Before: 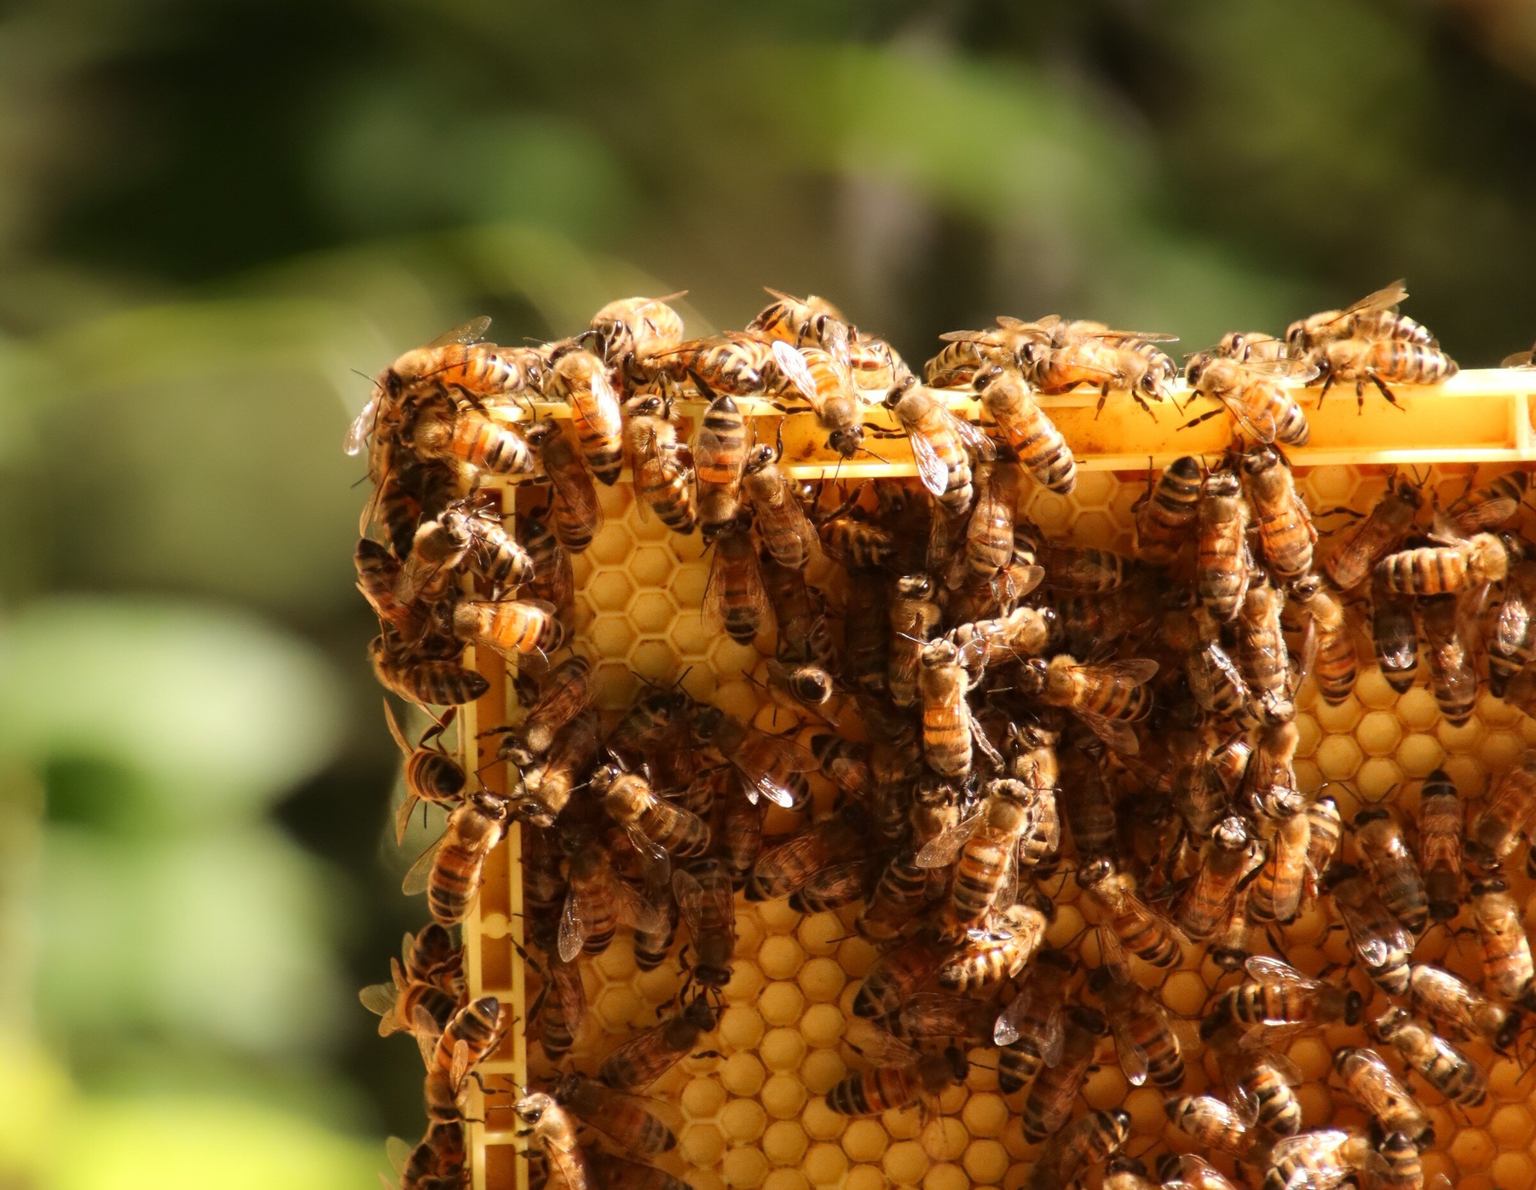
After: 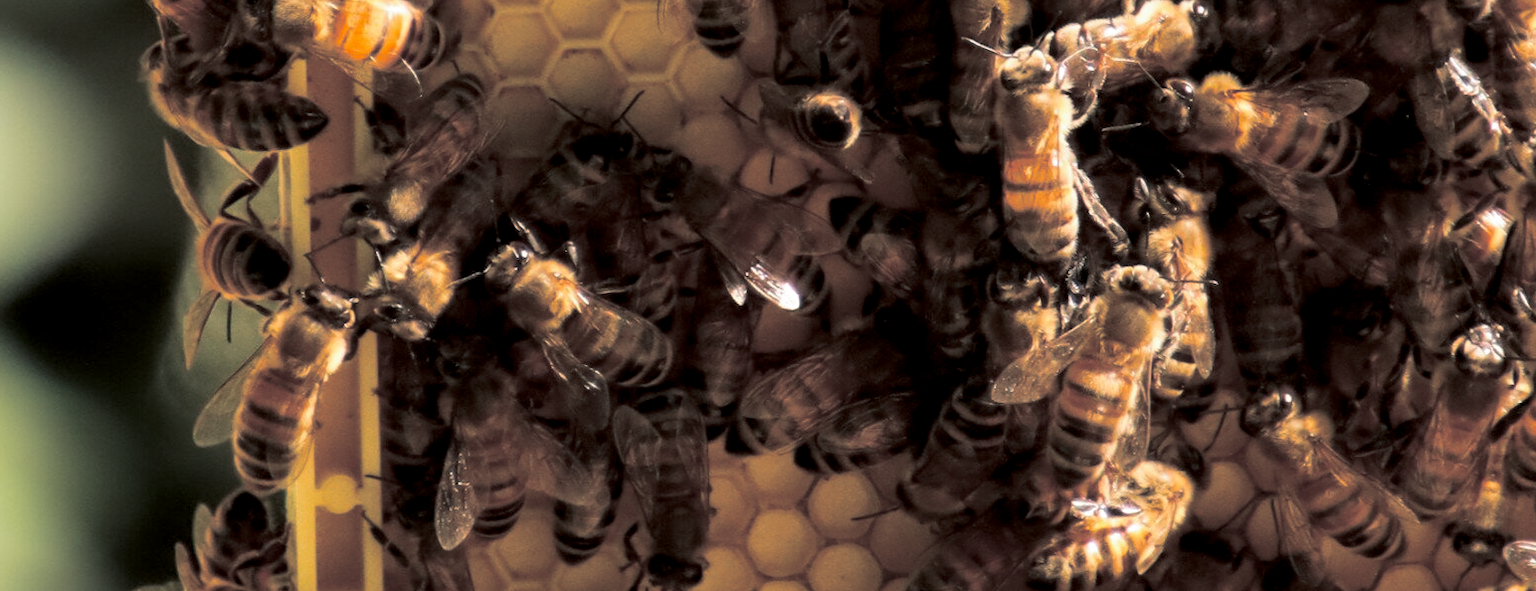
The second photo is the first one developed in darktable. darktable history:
exposure: black level correction 0.009, exposure 0.014 EV, compensate highlight preservation false
crop: left 18.091%, top 51.13%, right 17.525%, bottom 16.85%
split-toning: shadows › hue 201.6°, shadows › saturation 0.16, highlights › hue 50.4°, highlights › saturation 0.2, balance -49.9
